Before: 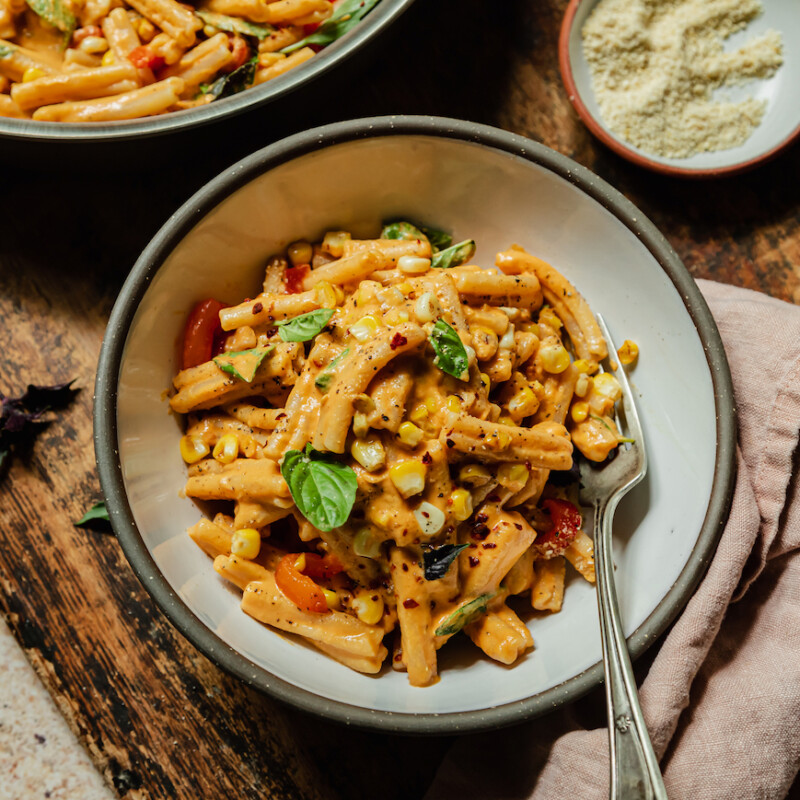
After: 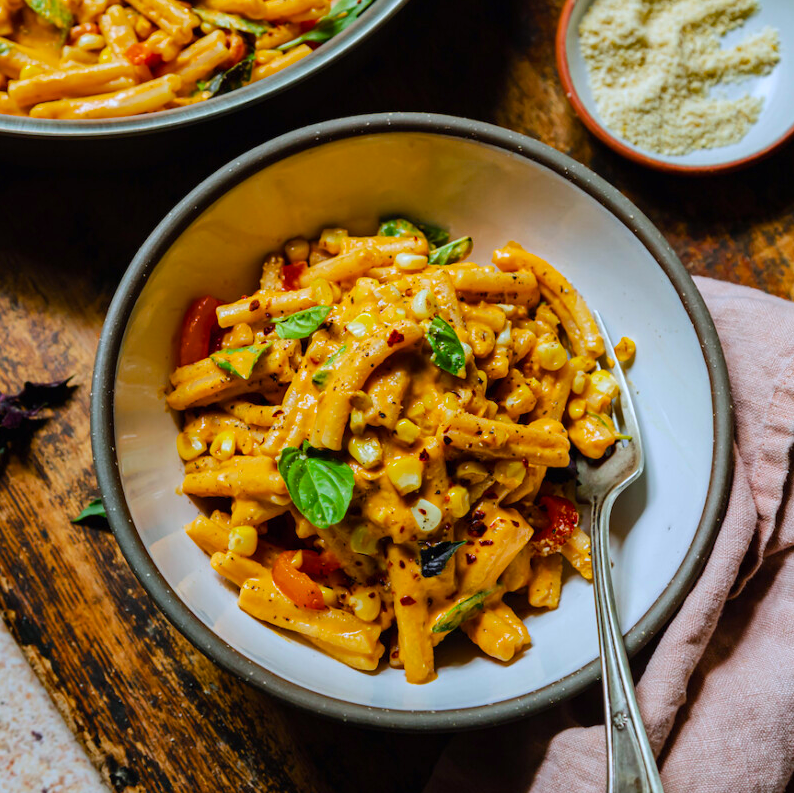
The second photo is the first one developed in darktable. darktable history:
color balance rgb: linear chroma grading › global chroma 15%, perceptual saturation grading › global saturation 30%
crop: left 0.434%, top 0.485%, right 0.244%, bottom 0.386%
color calibration: illuminant as shot in camera, x 0.37, y 0.382, temperature 4313.32 K
